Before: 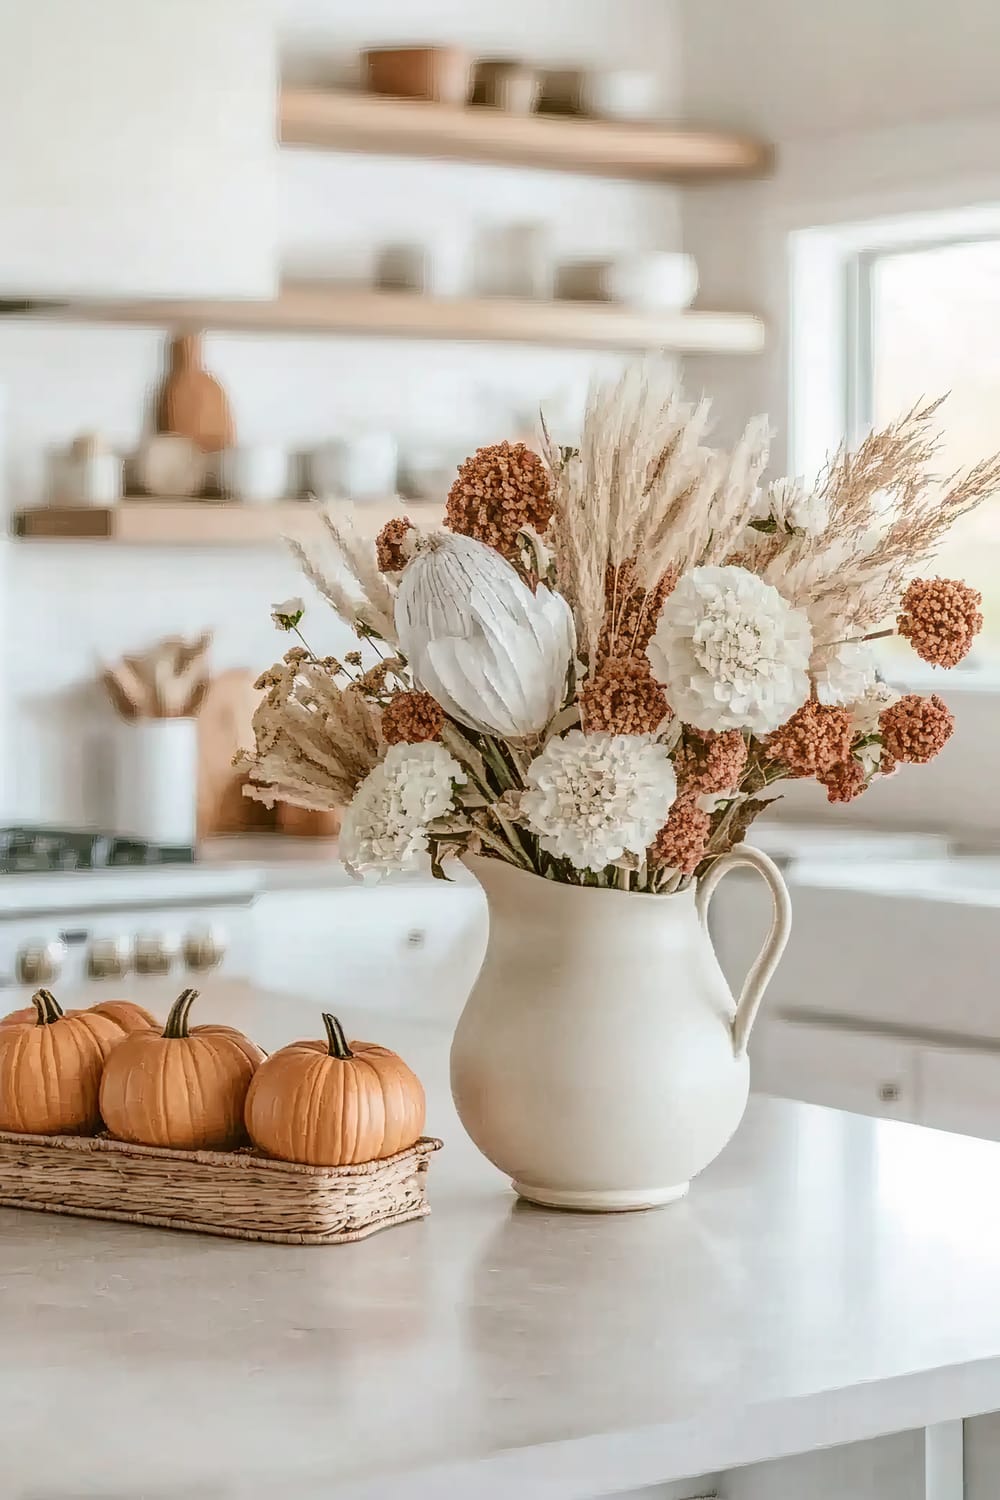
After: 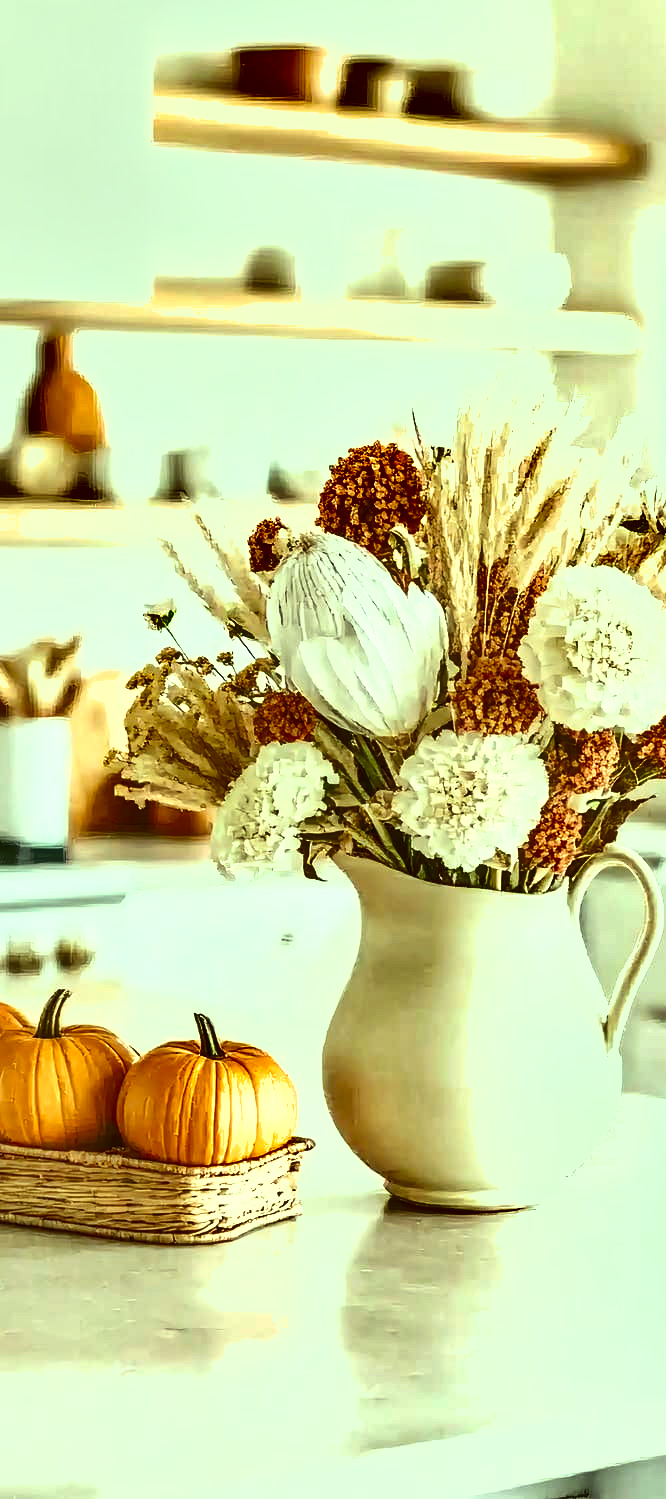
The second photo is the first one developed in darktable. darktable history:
contrast brightness saturation: contrast 0.064, brightness -0.011, saturation -0.239
exposure: black level correction 0, exposure 1 EV, compensate highlight preservation false
crop and rotate: left 12.898%, right 20.407%
shadows and highlights: shadows 40.33, highlights -53.95, low approximation 0.01, soften with gaussian
color correction: highlights a* -11.07, highlights b* 9.93, saturation 1.71
